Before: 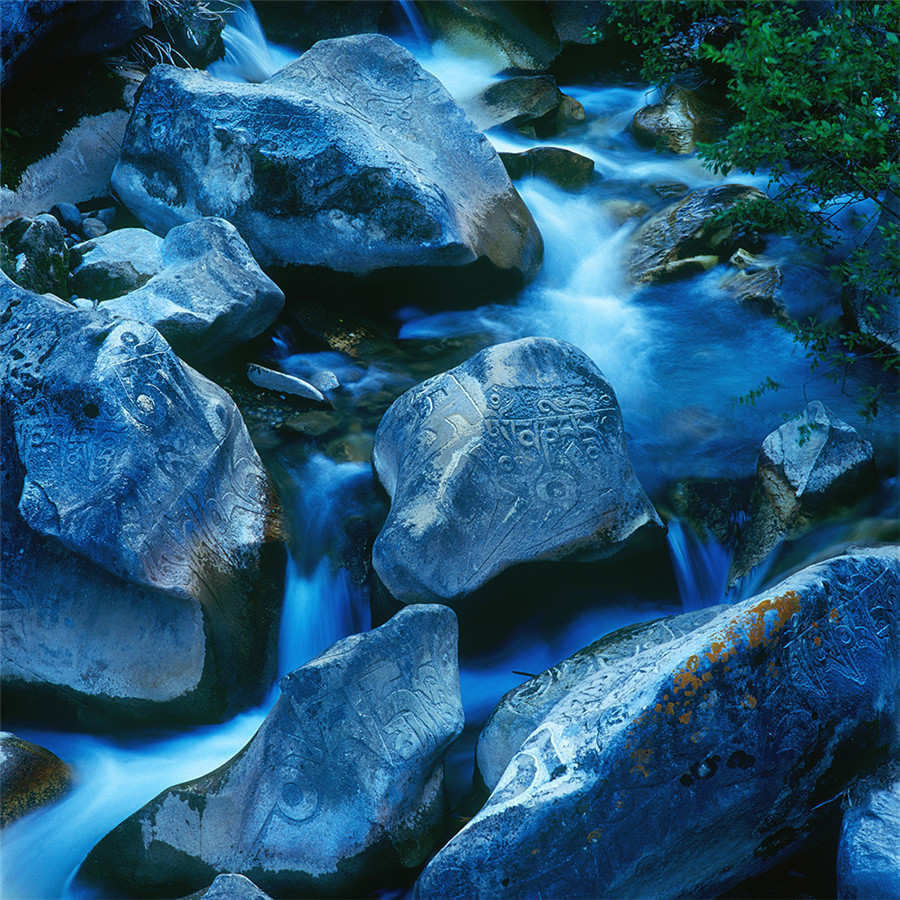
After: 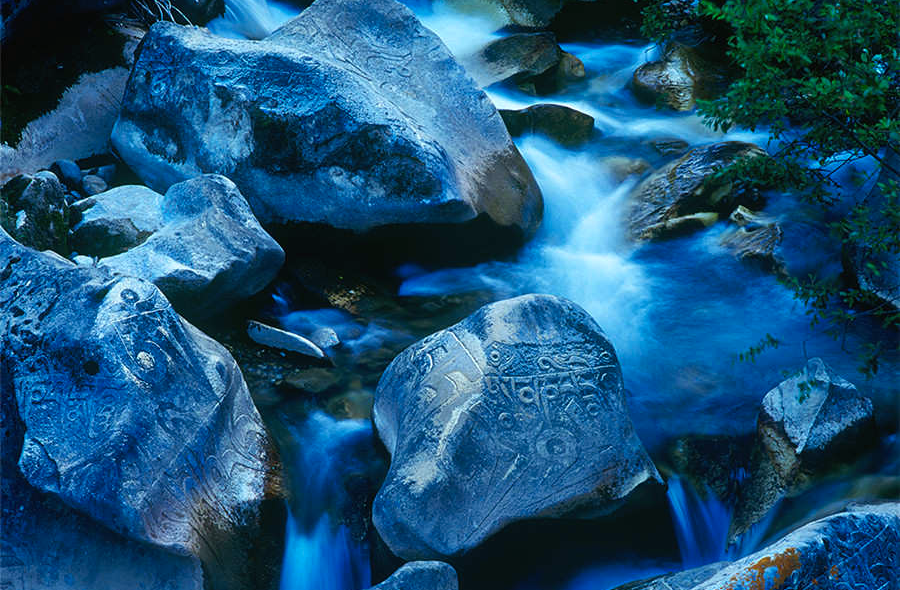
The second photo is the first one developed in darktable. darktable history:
crop and rotate: top 4.848%, bottom 29.503%
color balance: gamma [0.9, 0.988, 0.975, 1.025], gain [1.05, 1, 1, 1]
